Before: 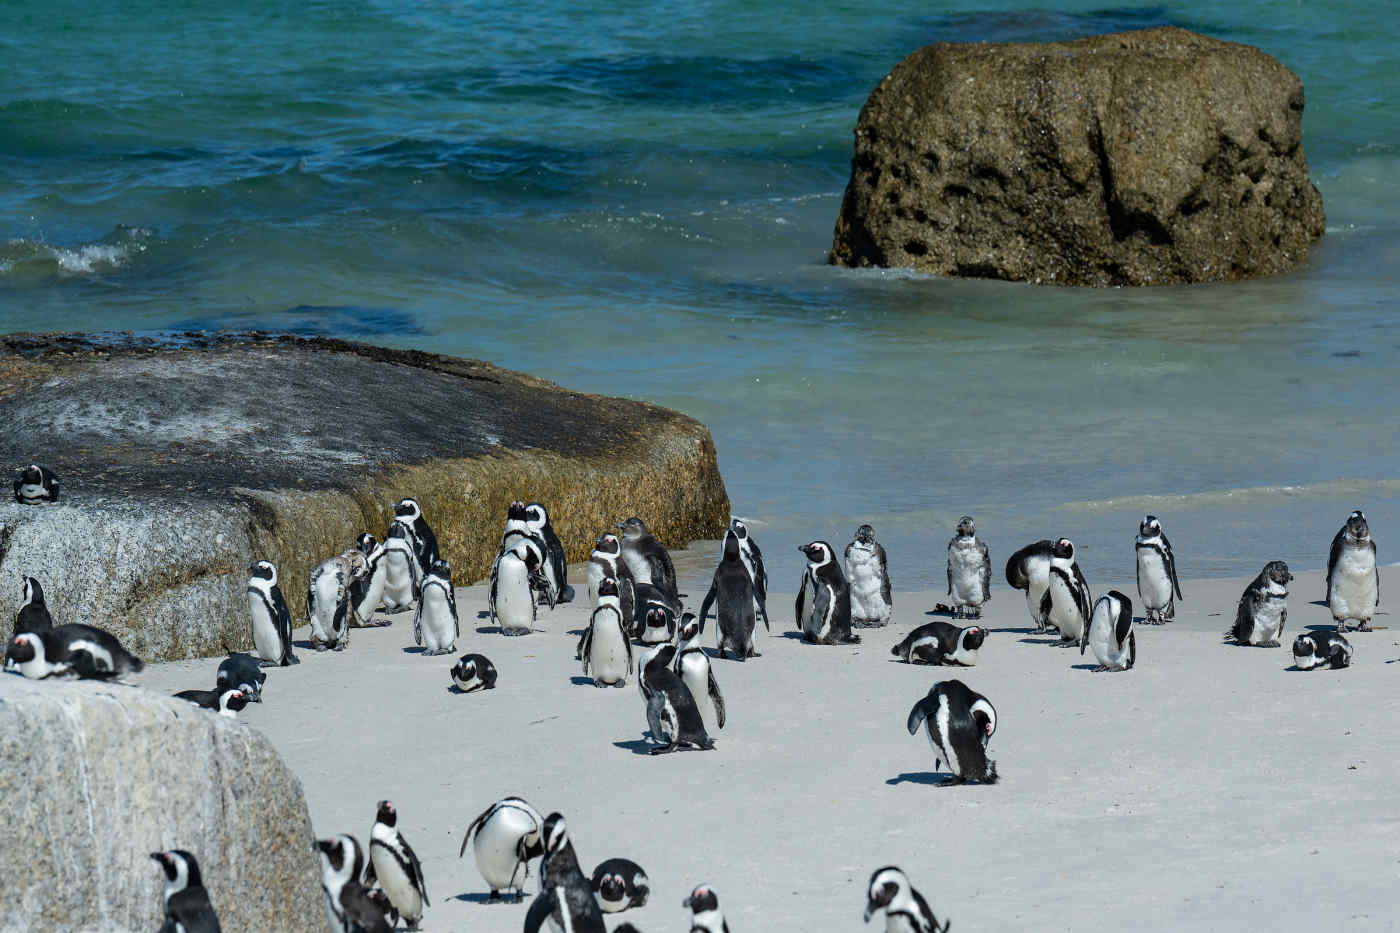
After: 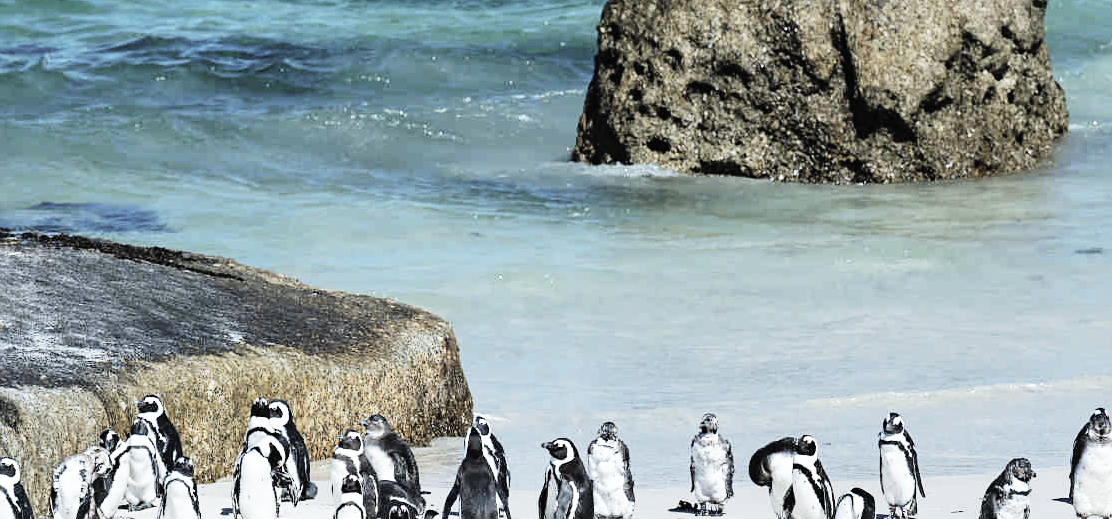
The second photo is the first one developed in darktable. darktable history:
crop: left 18.38%, top 11.092%, right 2.134%, bottom 33.217%
white balance: red 0.983, blue 1.036
contrast brightness saturation: brightness 0.18, saturation -0.5
sharpen: amount 0.2
base curve: curves: ch0 [(0, 0) (0.007, 0.004) (0.027, 0.03) (0.046, 0.07) (0.207, 0.54) (0.442, 0.872) (0.673, 0.972) (1, 1)], preserve colors none
